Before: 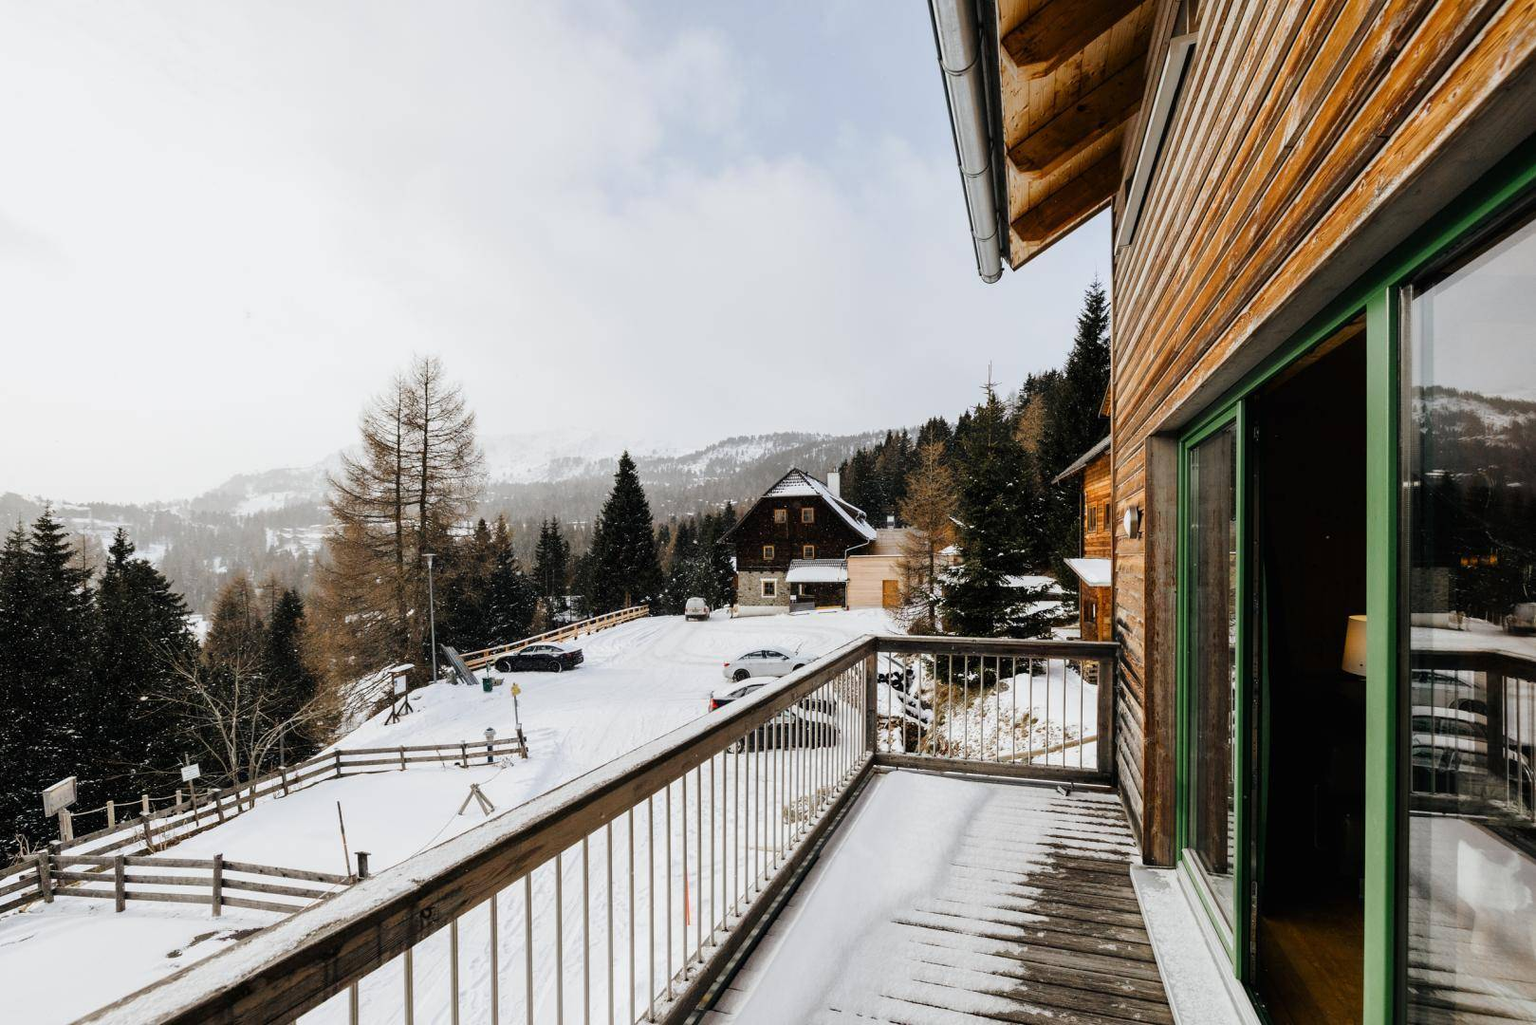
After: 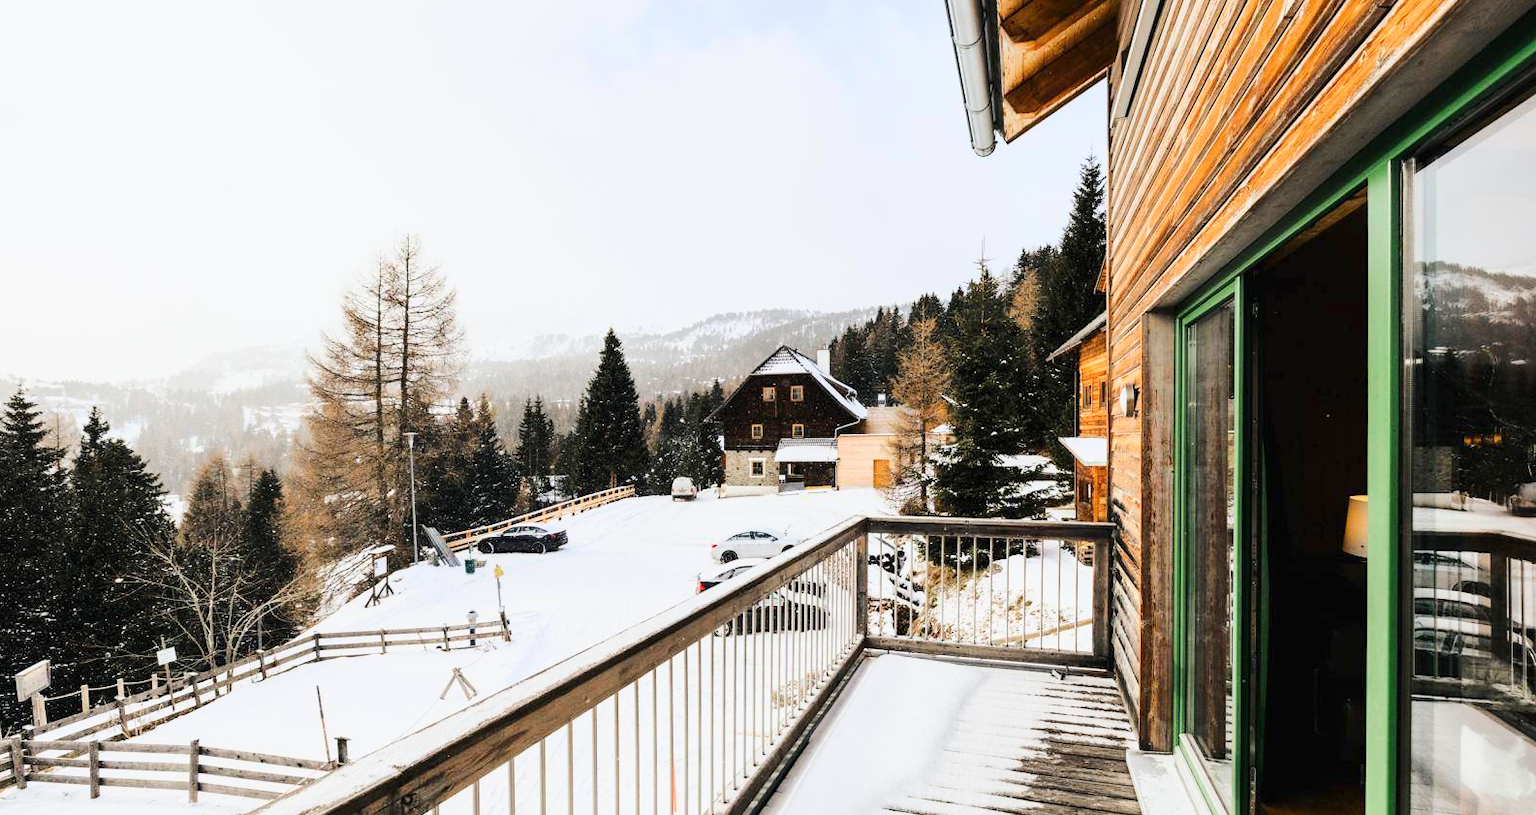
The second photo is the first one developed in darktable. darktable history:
crop and rotate: left 1.814%, top 12.818%, right 0.25%, bottom 9.225%
base curve: curves: ch0 [(0, 0) (0.025, 0.046) (0.112, 0.277) (0.467, 0.74) (0.814, 0.929) (1, 0.942)]
